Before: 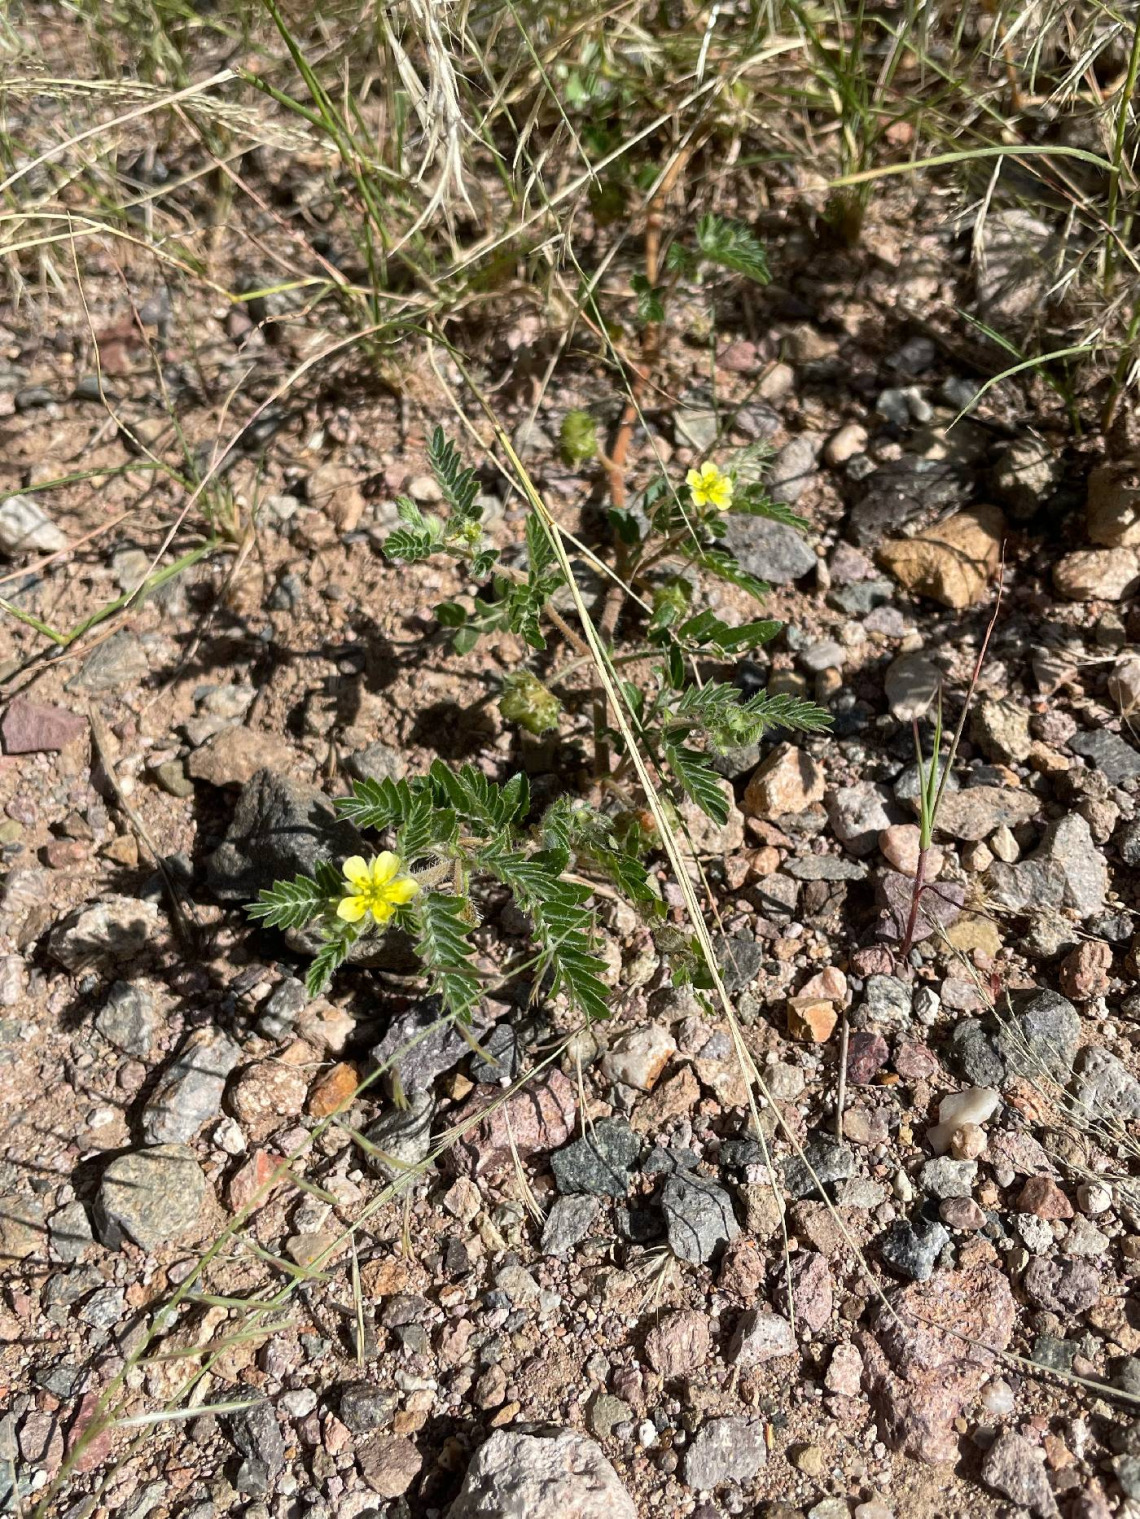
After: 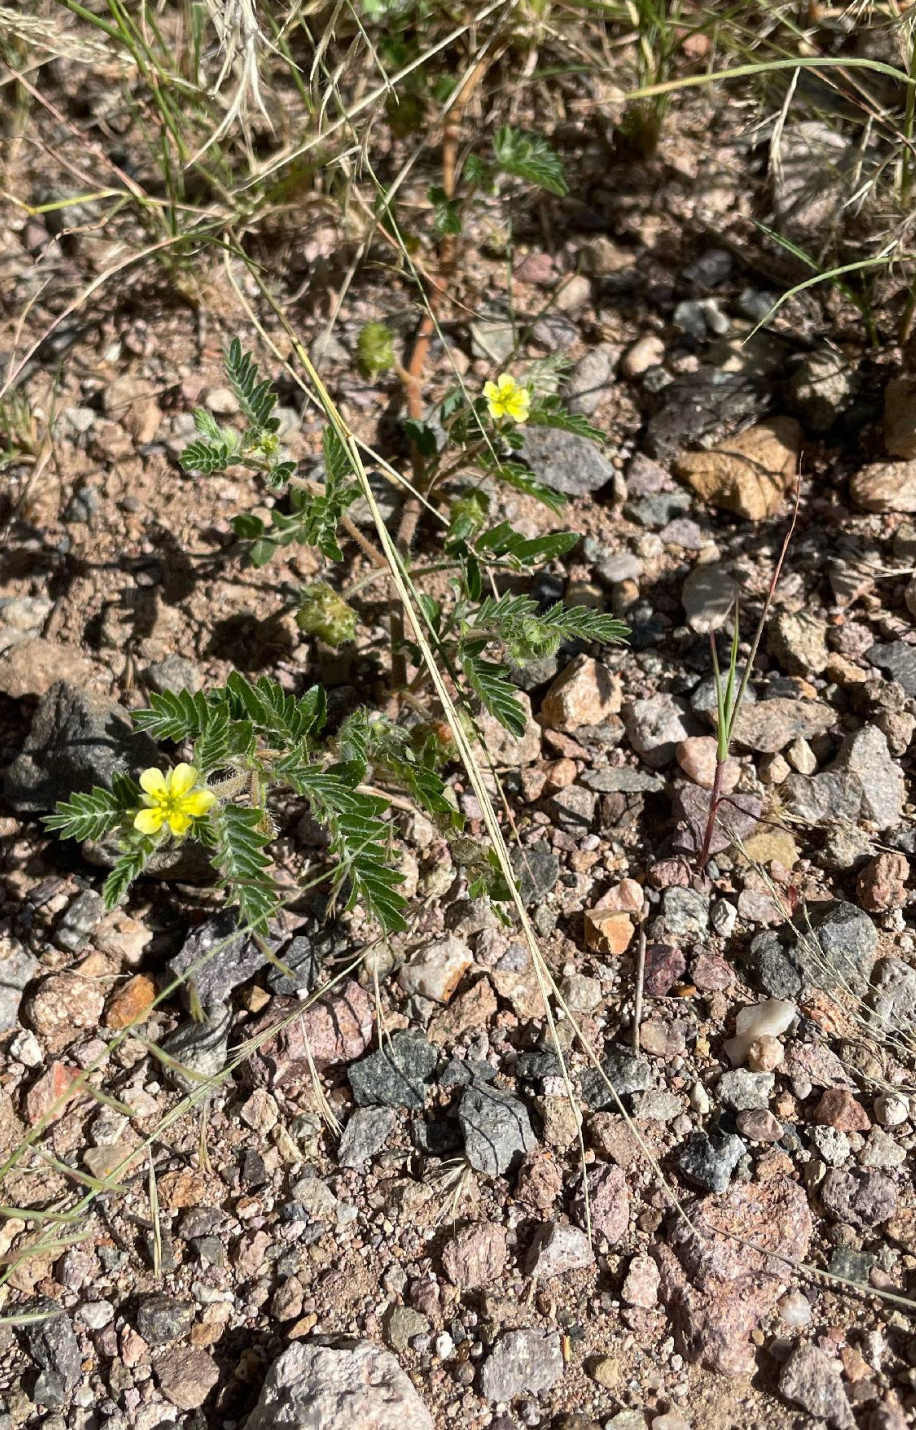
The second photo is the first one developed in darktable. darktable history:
crop and rotate: left 17.86%, top 5.806%, right 1.754%
